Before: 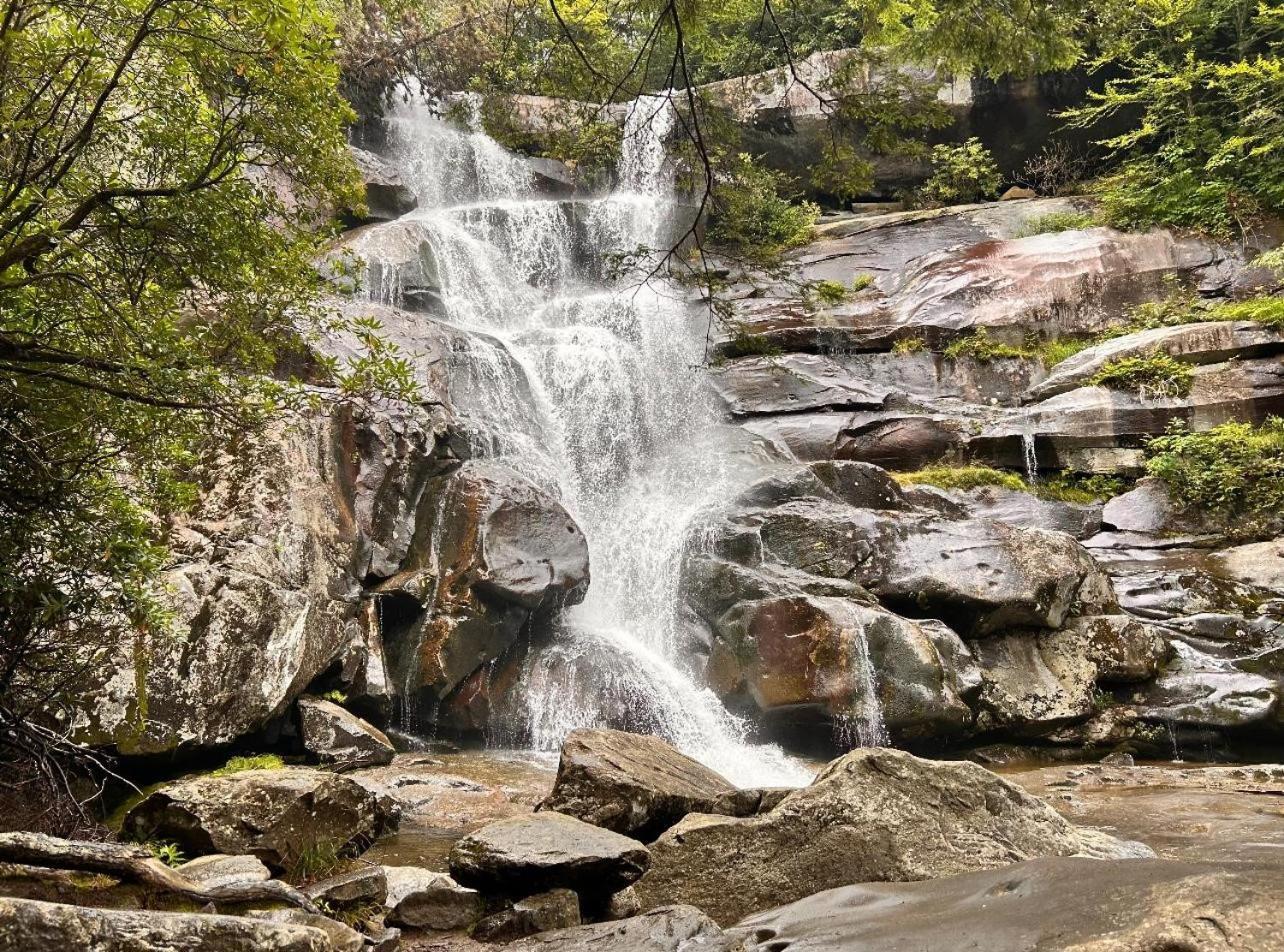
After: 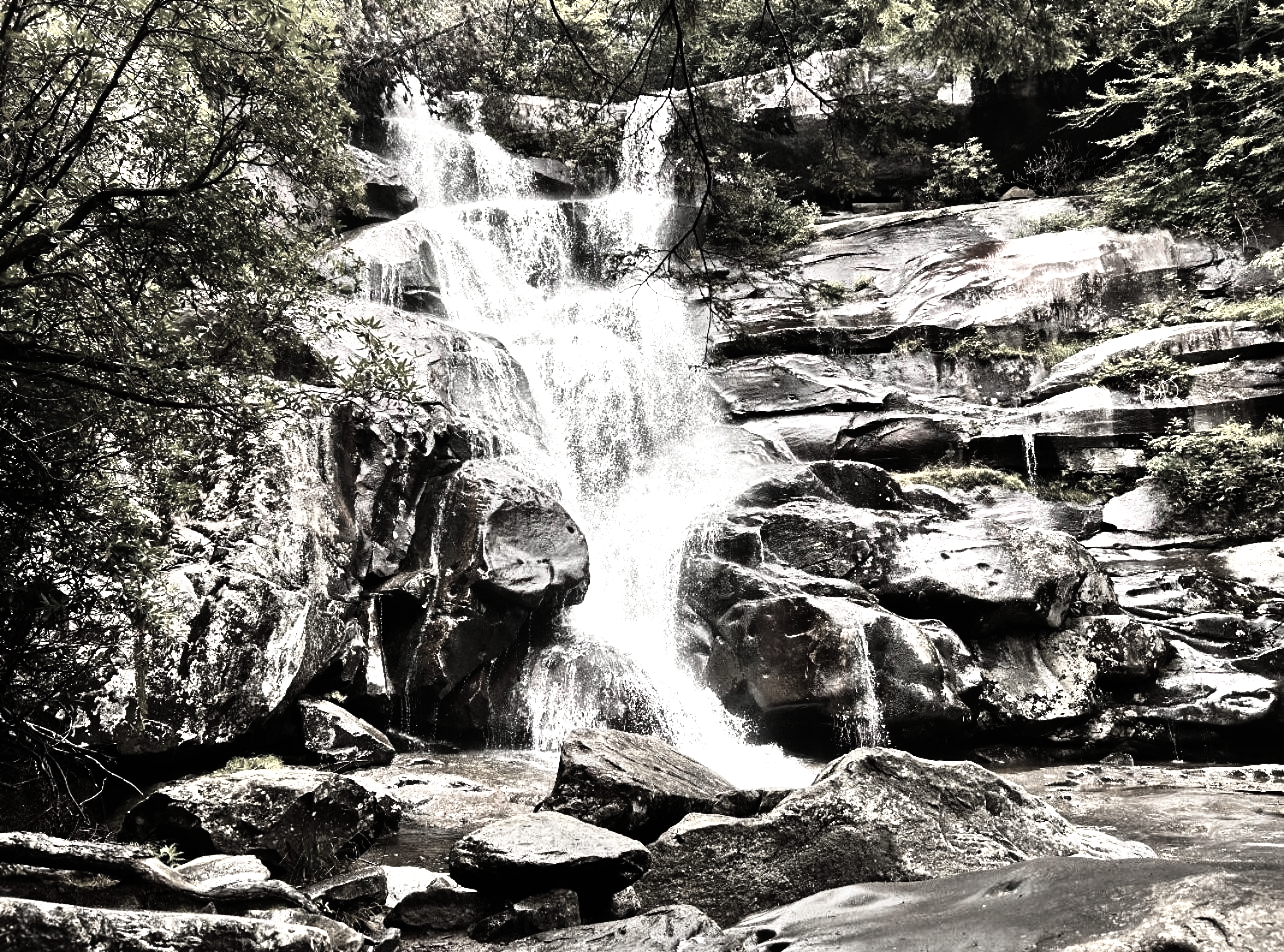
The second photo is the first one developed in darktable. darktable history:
exposure: exposure -0.01 EV, compensate highlight preservation false
color zones: curves: ch1 [(0, 0.34) (0.143, 0.164) (0.286, 0.152) (0.429, 0.176) (0.571, 0.173) (0.714, 0.188) (0.857, 0.199) (1, 0.34)]
contrast brightness saturation: contrast -0.05, saturation -0.41
tone equalizer: -8 EV -0.417 EV, -7 EV -0.389 EV, -6 EV -0.333 EV, -5 EV -0.222 EV, -3 EV 0.222 EV, -2 EV 0.333 EV, -1 EV 0.389 EV, +0 EV 0.417 EV, edges refinement/feathering 500, mask exposure compensation -1.57 EV, preserve details no
tone curve: curves: ch0 [(0, 0) (0.003, 0.001) (0.011, 0.002) (0.025, 0.002) (0.044, 0.006) (0.069, 0.01) (0.1, 0.017) (0.136, 0.023) (0.177, 0.038) (0.224, 0.066) (0.277, 0.118) (0.335, 0.185) (0.399, 0.264) (0.468, 0.365) (0.543, 0.475) (0.623, 0.606) (0.709, 0.759) (0.801, 0.923) (0.898, 0.999) (1, 1)], preserve colors none
